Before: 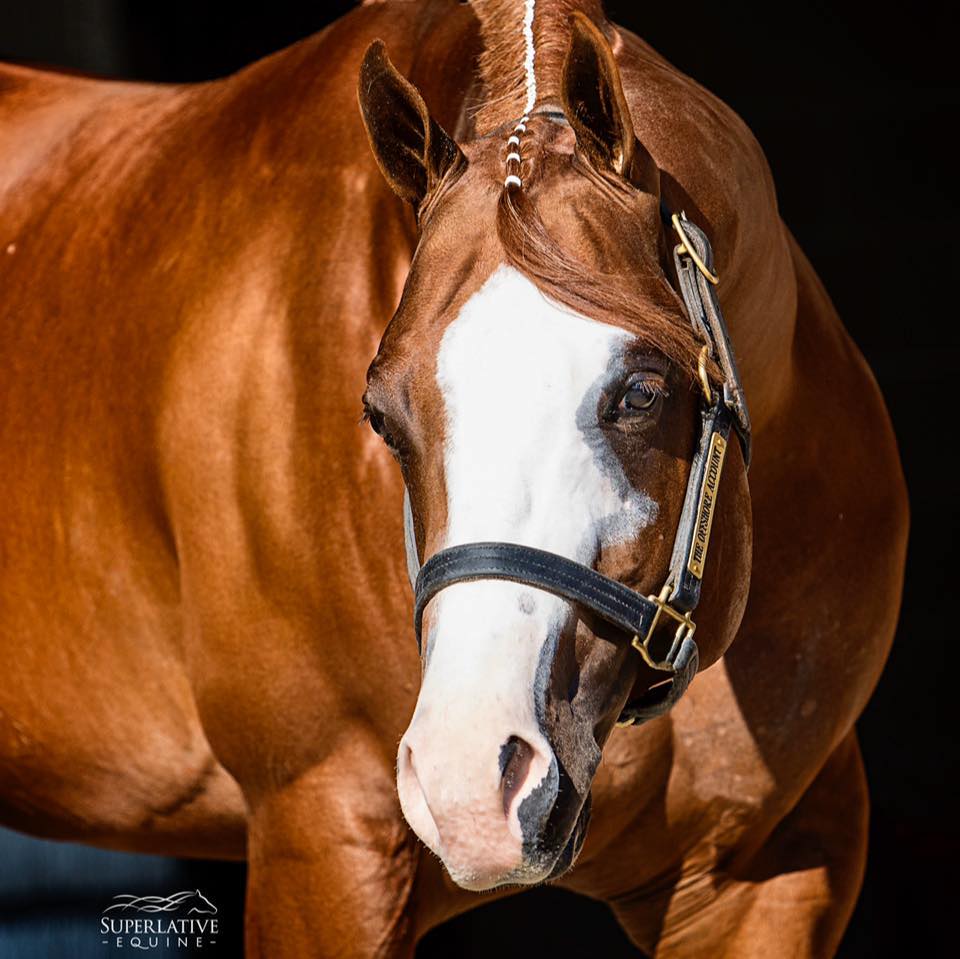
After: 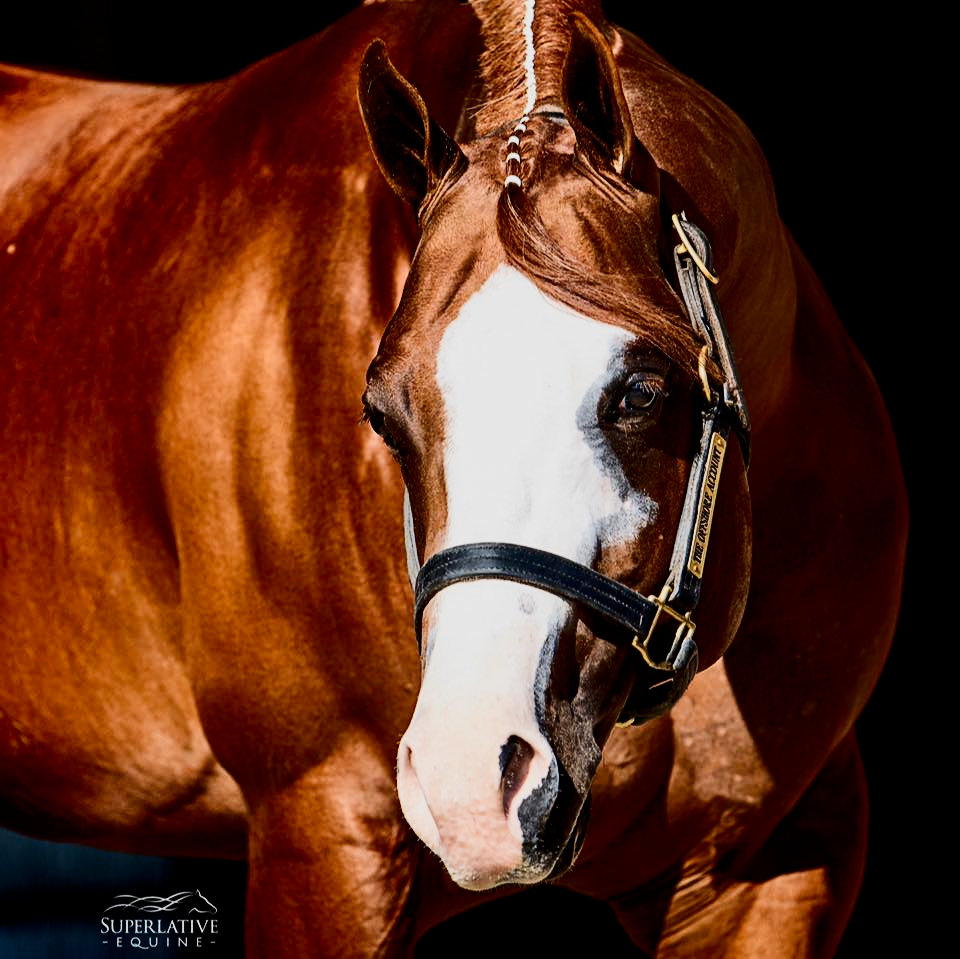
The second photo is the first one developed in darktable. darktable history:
filmic rgb: black relative exposure -7.65 EV, white relative exposure 4.56 EV, hardness 3.61, contrast 1.06
contrast brightness saturation: contrast 0.306, brightness -0.071, saturation 0.175
